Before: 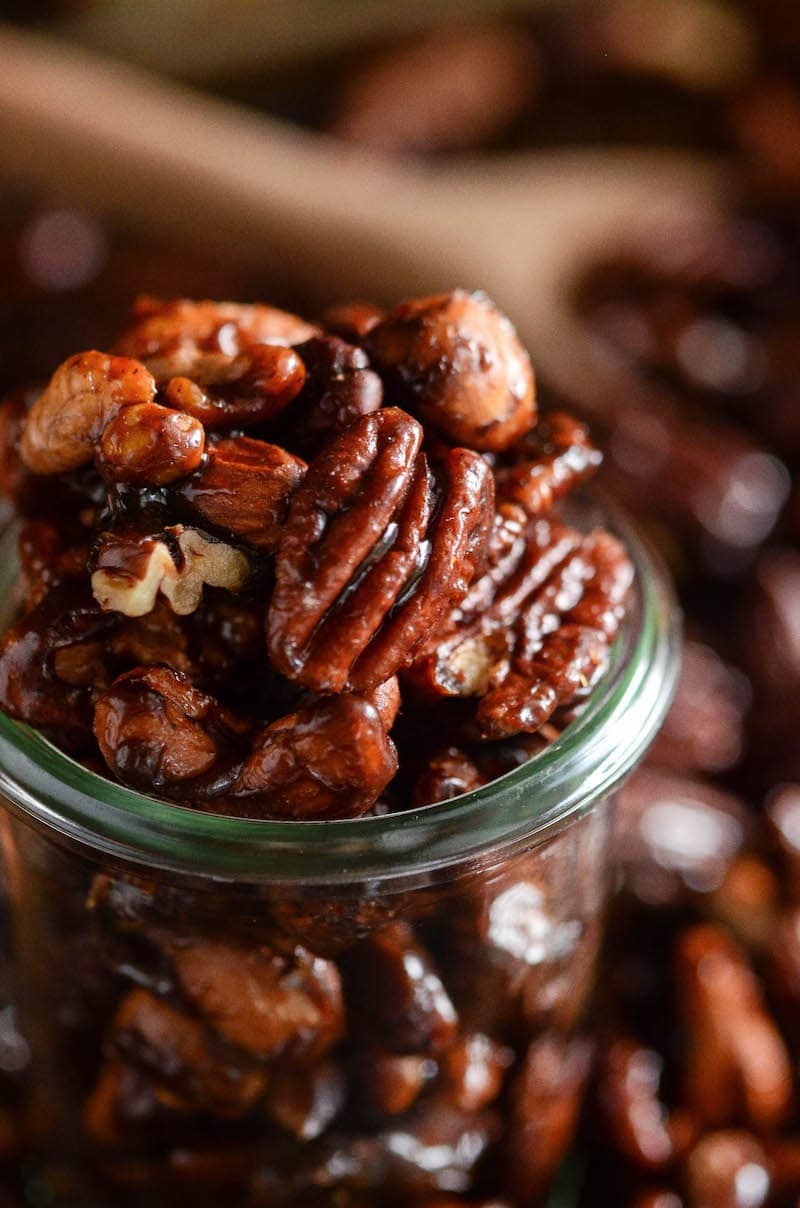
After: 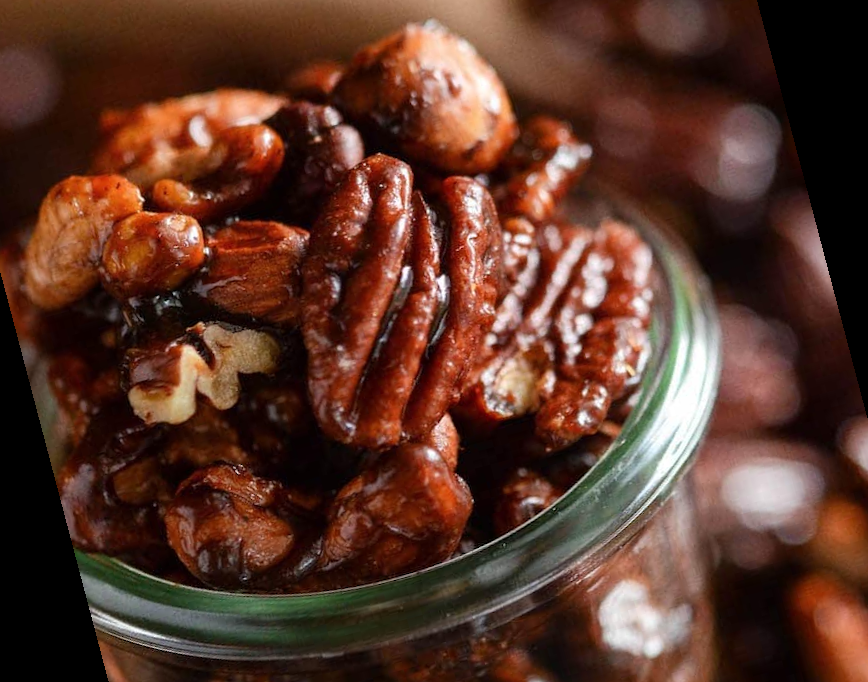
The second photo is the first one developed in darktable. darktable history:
exposure: compensate highlight preservation false
rotate and perspective: rotation -14.8°, crop left 0.1, crop right 0.903, crop top 0.25, crop bottom 0.748
